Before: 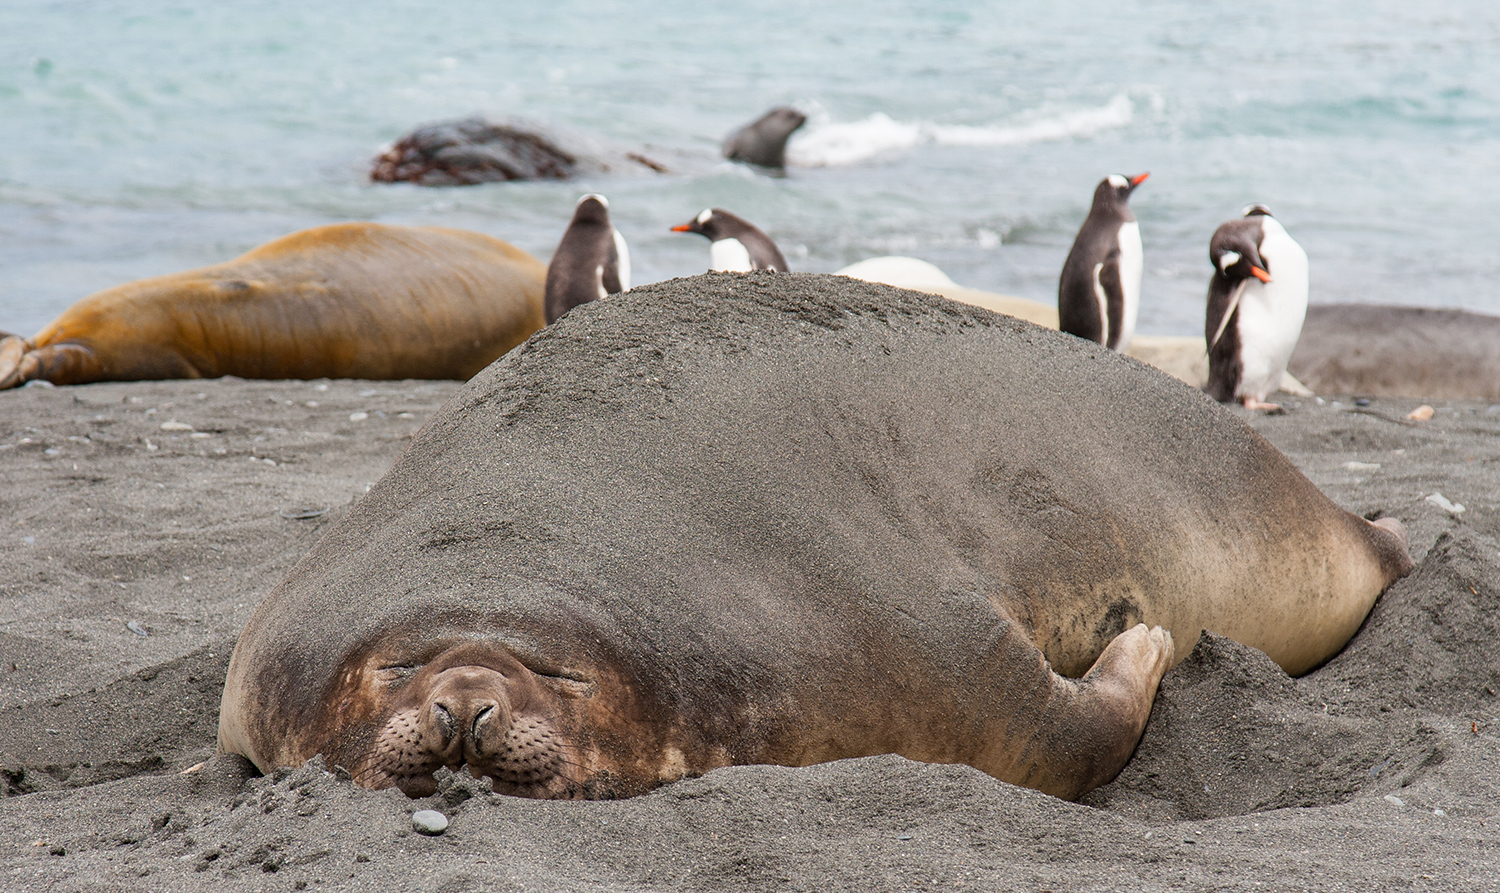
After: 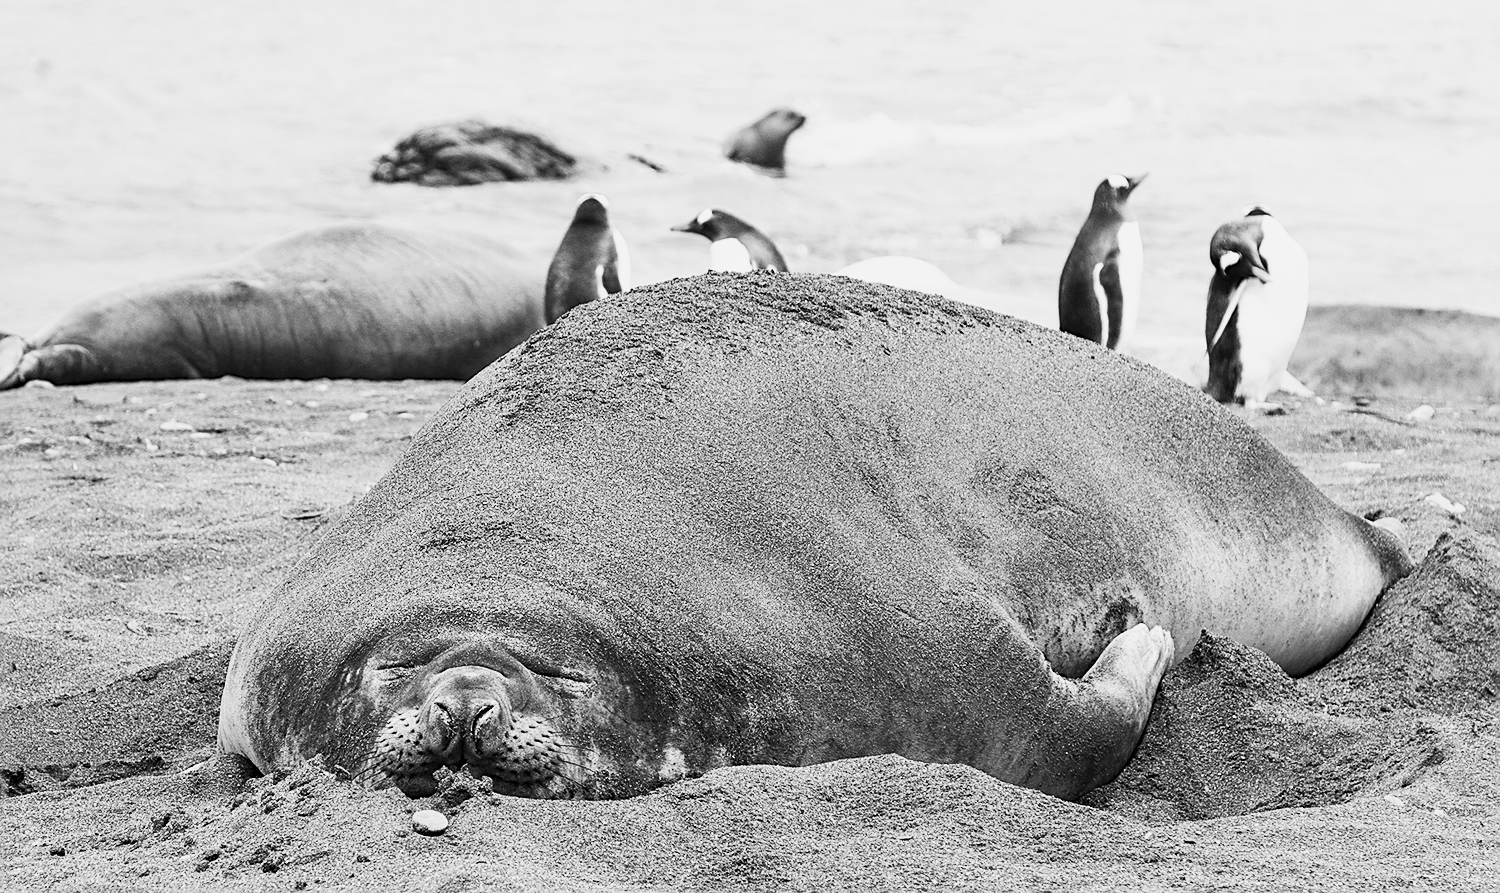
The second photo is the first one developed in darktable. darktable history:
sharpen: on, module defaults
monochrome: a -35.87, b 49.73, size 1.7
sigmoid: contrast 1.22, skew 0.65
tone equalizer: -8 EV -0.75 EV, -7 EV -0.7 EV, -6 EV -0.6 EV, -5 EV -0.4 EV, -3 EV 0.4 EV, -2 EV 0.6 EV, -1 EV 0.7 EV, +0 EV 0.75 EV, edges refinement/feathering 500, mask exposure compensation -1.57 EV, preserve details no
contrast brightness saturation: contrast 0.2, brightness 0.16, saturation 0.22
